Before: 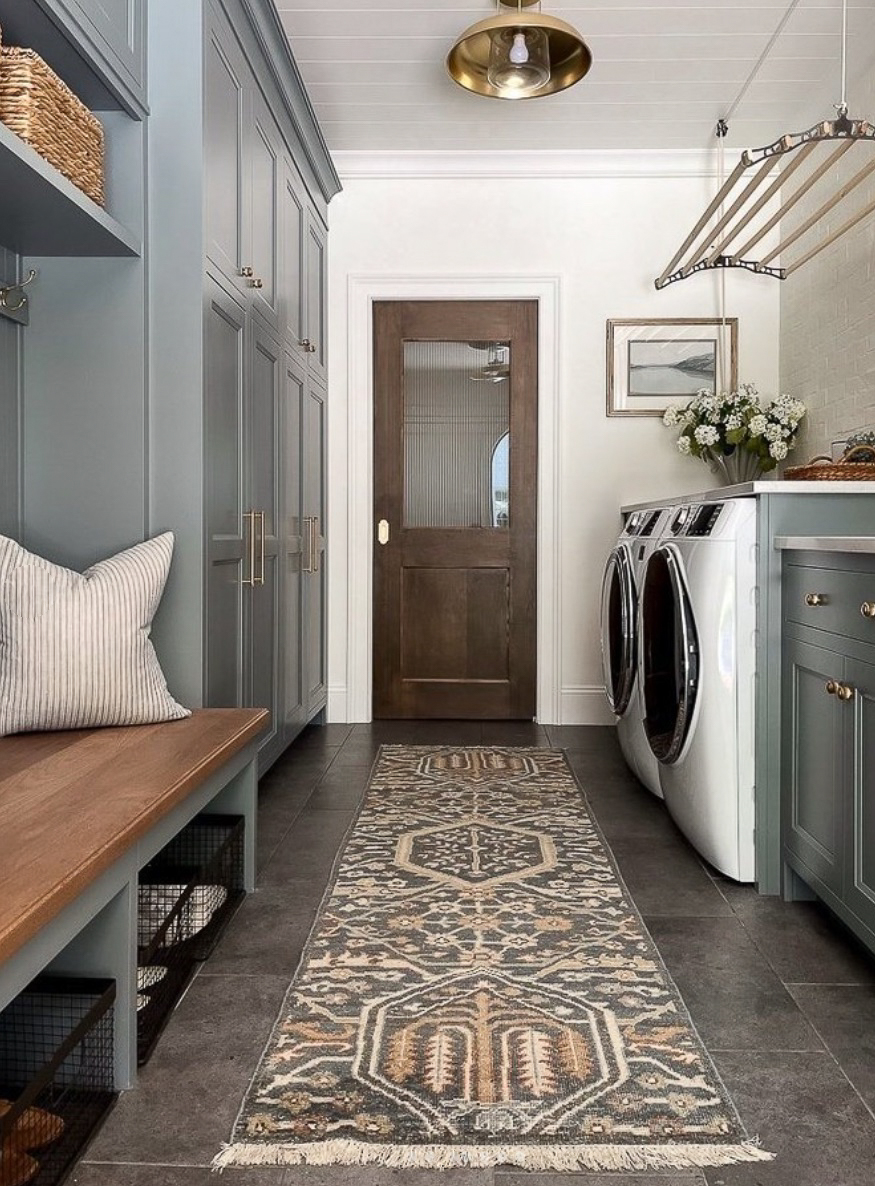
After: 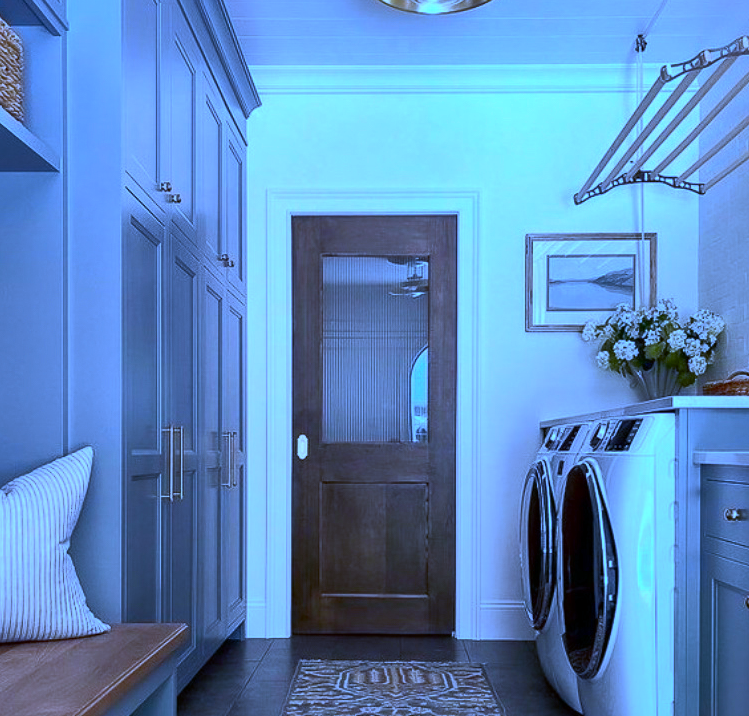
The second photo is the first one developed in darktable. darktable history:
shadows and highlights: on, module defaults
crop and rotate: left 9.345%, top 7.22%, right 4.982%, bottom 32.331%
contrast brightness saturation: contrast 0.13, brightness -0.05, saturation 0.16
white balance: red 0.766, blue 1.537
